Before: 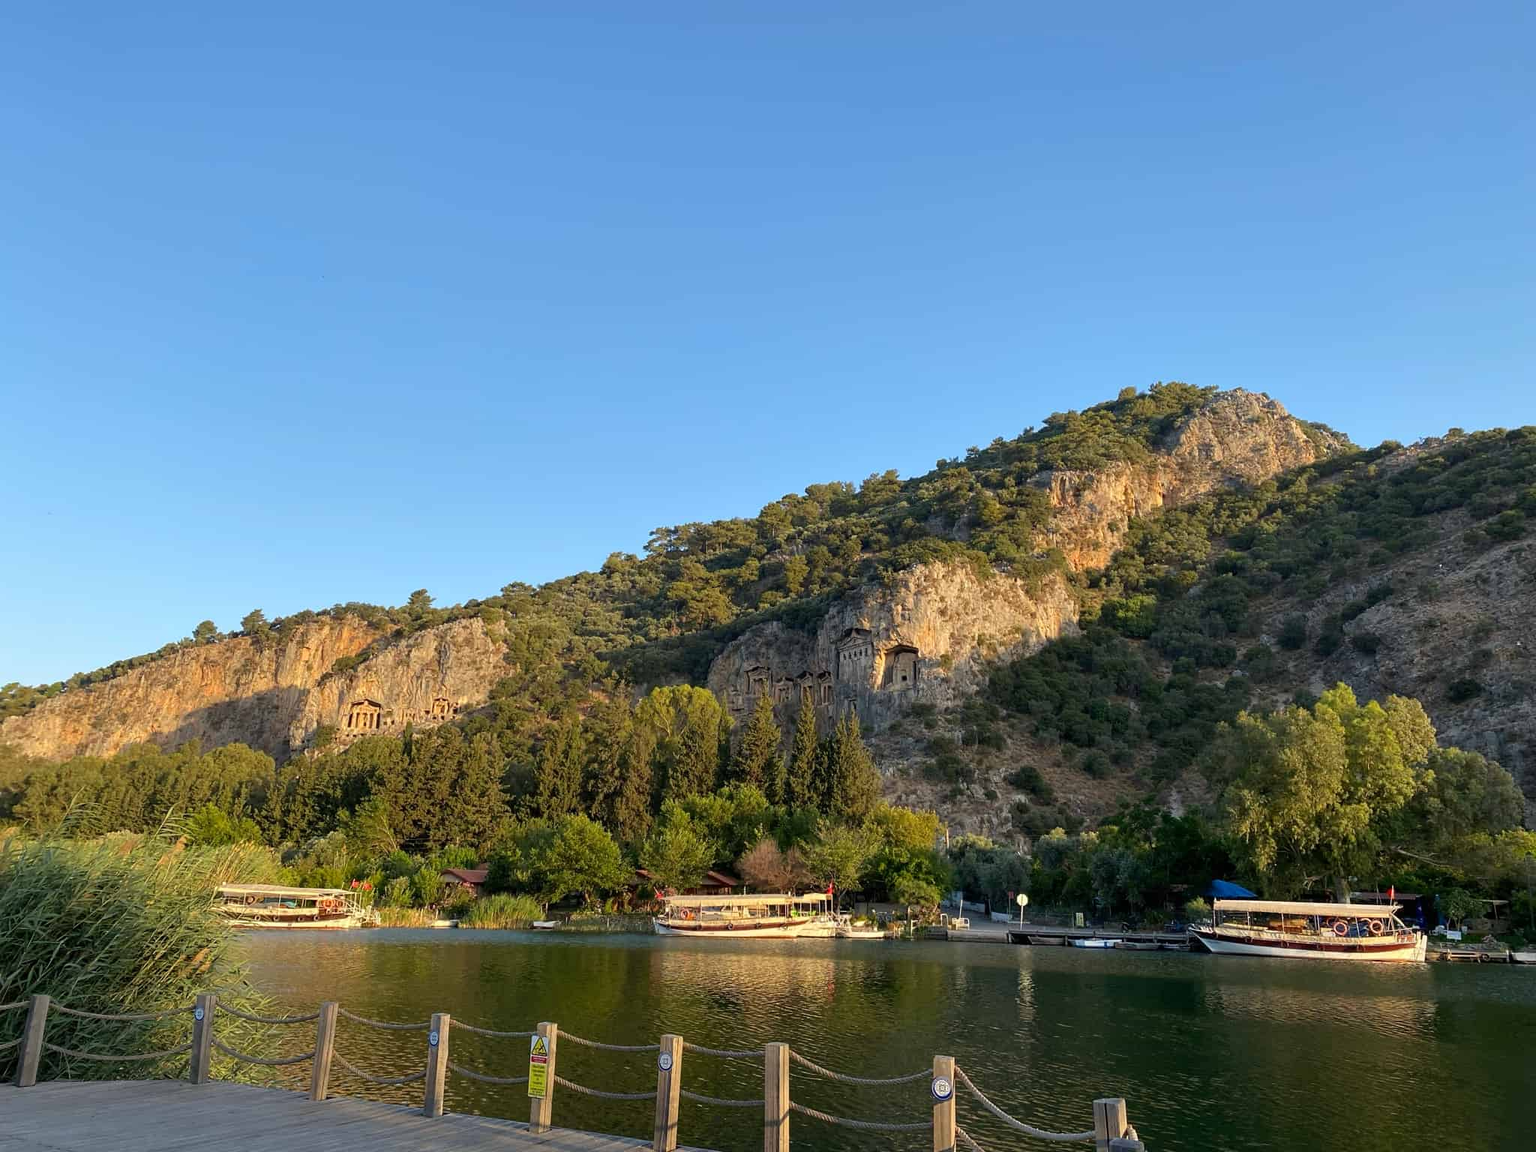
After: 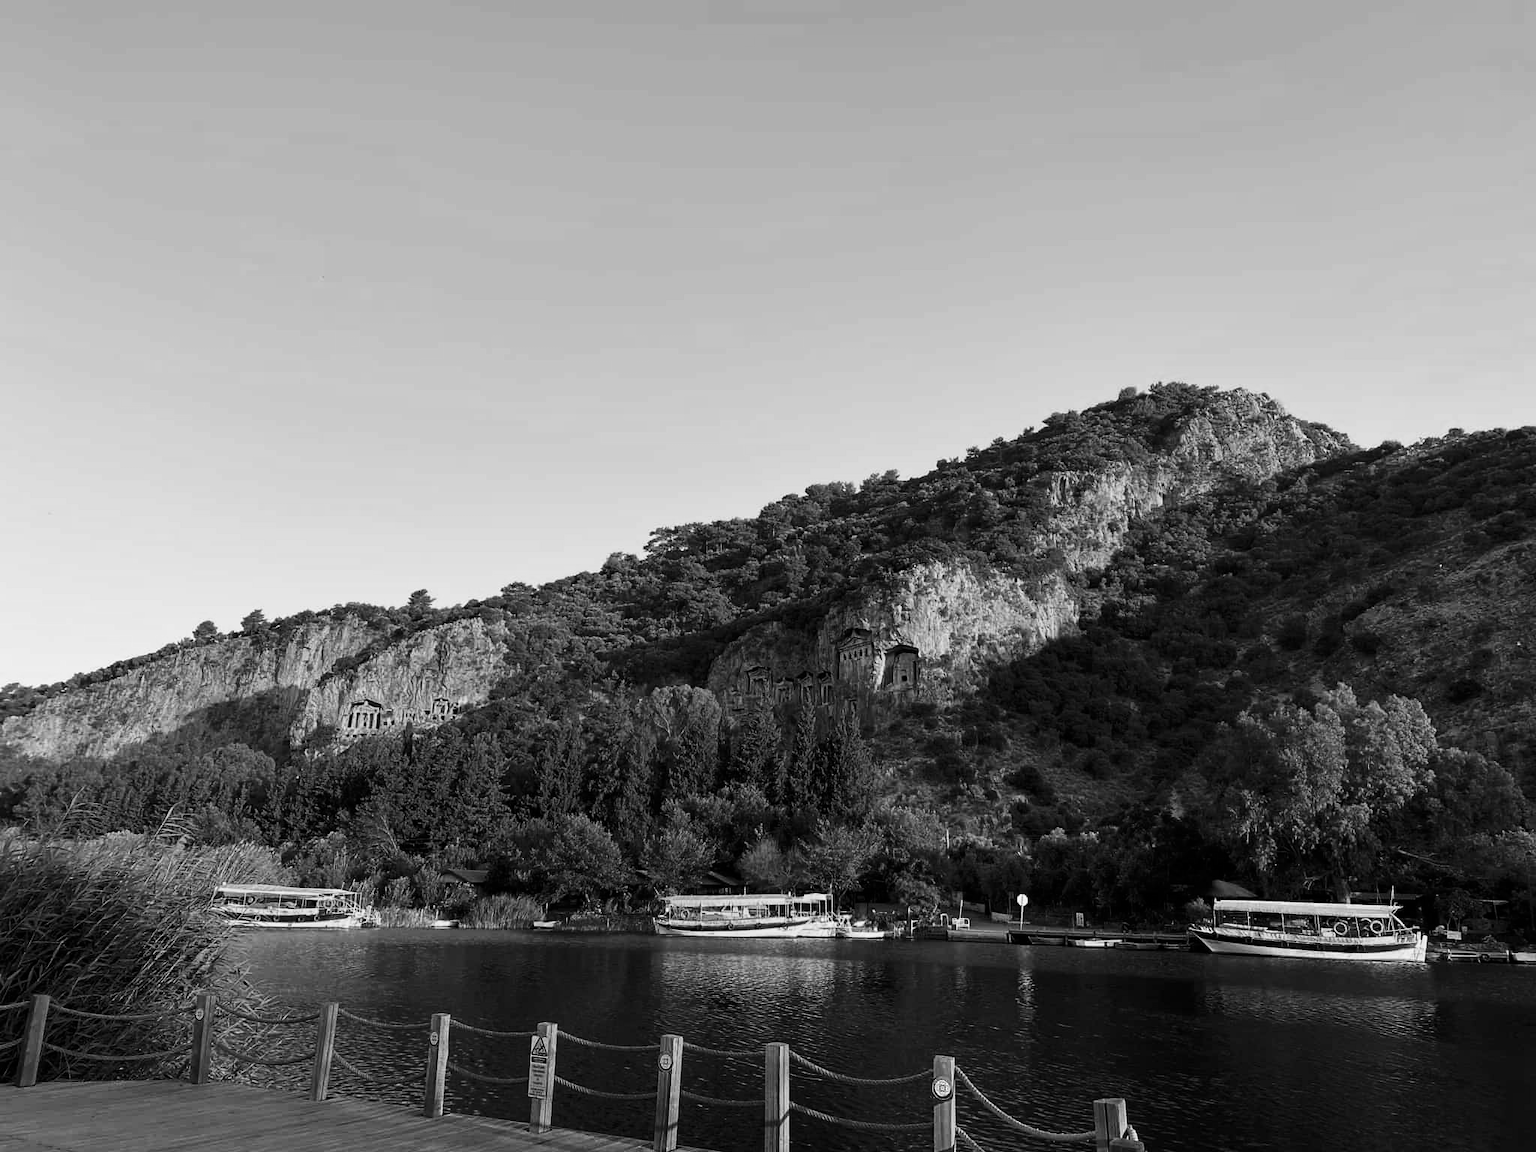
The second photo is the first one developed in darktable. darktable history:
white balance: red 0.931, blue 1.11
color calibration: output gray [0.267, 0.423, 0.261, 0], illuminant same as pipeline (D50), adaptation none (bypass)
contrast brightness saturation: contrast 0.2, brightness -0.11, saturation 0.1
